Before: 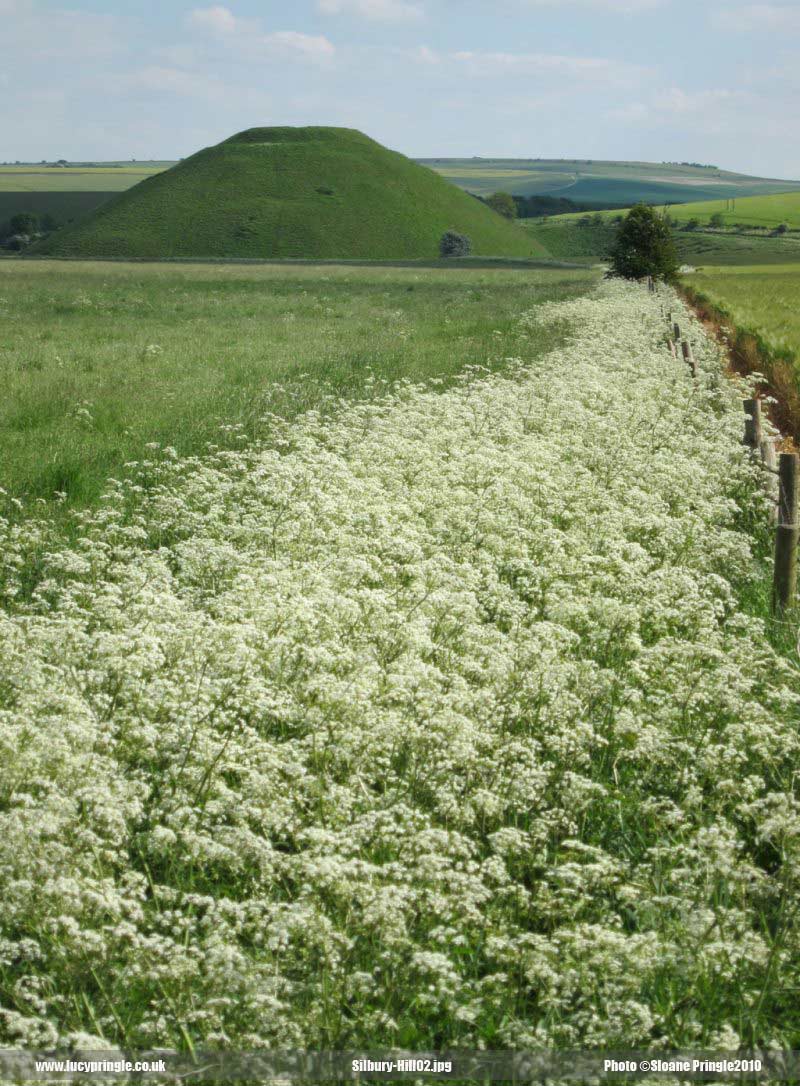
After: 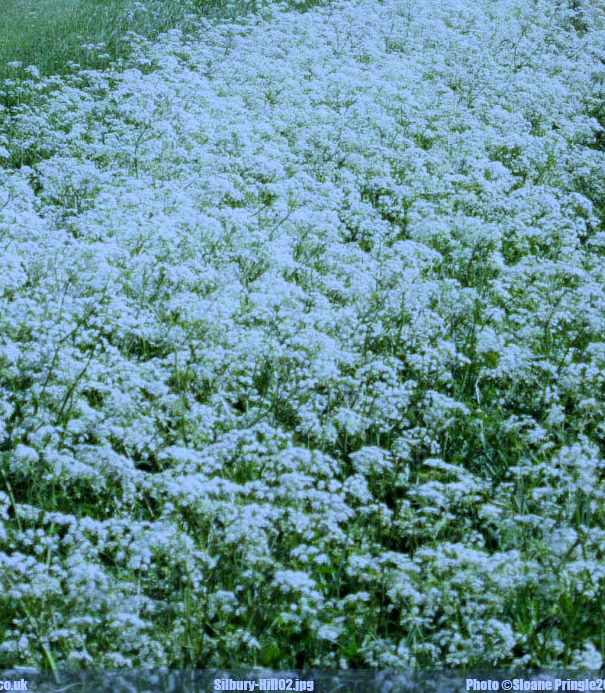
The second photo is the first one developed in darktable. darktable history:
crop and rotate: left 17.299%, top 35.115%, right 7.015%, bottom 1.024%
white balance: red 0.766, blue 1.537
filmic rgb: black relative exposure -4.88 EV, hardness 2.82
contrast brightness saturation: contrast 0.15, brightness -0.01, saturation 0.1
